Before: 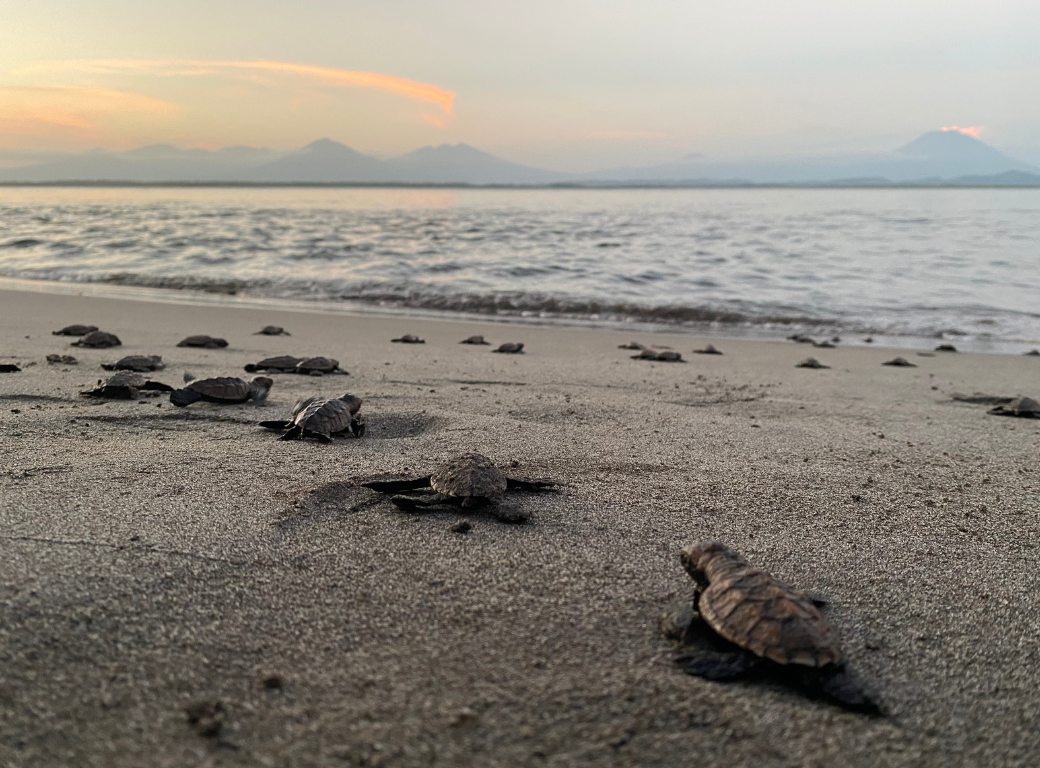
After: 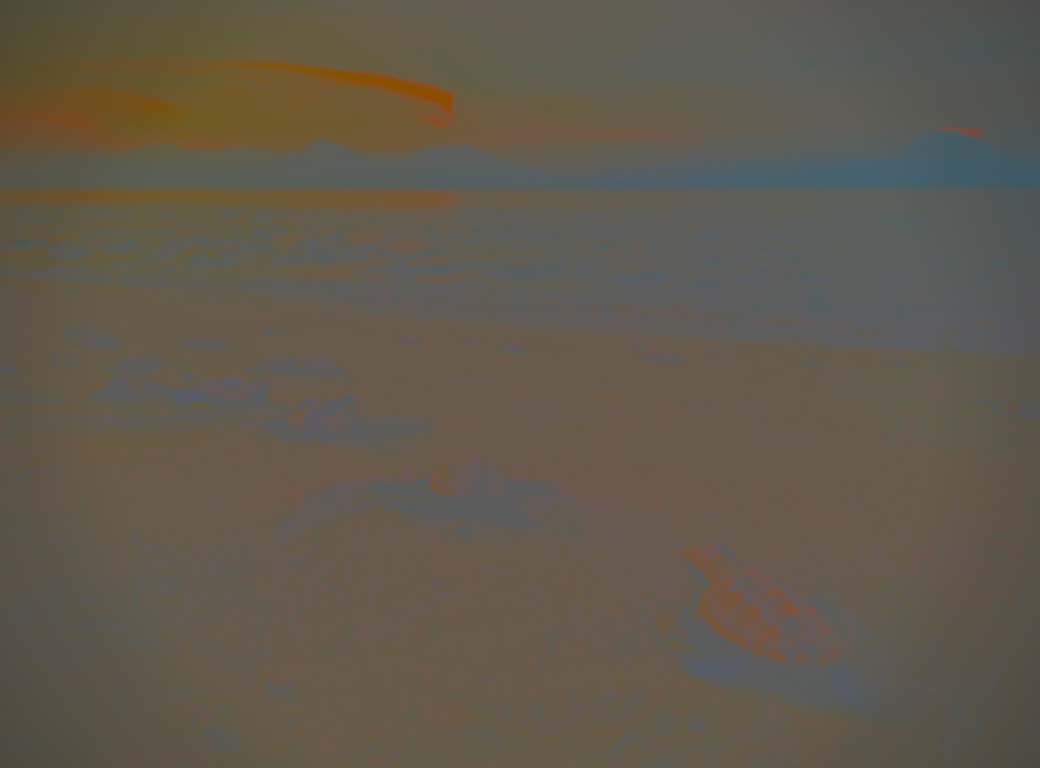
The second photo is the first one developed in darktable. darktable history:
base curve: curves: ch0 [(0, 0) (0.303, 0.277) (1, 1)]
contrast brightness saturation: contrast -0.99, brightness -0.17, saturation 0.75
white balance: emerald 1
vignetting: fall-off radius 60.92%
tone equalizer: -8 EV 0.25 EV, -7 EV 0.417 EV, -6 EV 0.417 EV, -5 EV 0.25 EV, -3 EV -0.25 EV, -2 EV -0.417 EV, -1 EV -0.417 EV, +0 EV -0.25 EV, edges refinement/feathering 500, mask exposure compensation -1.57 EV, preserve details guided filter
